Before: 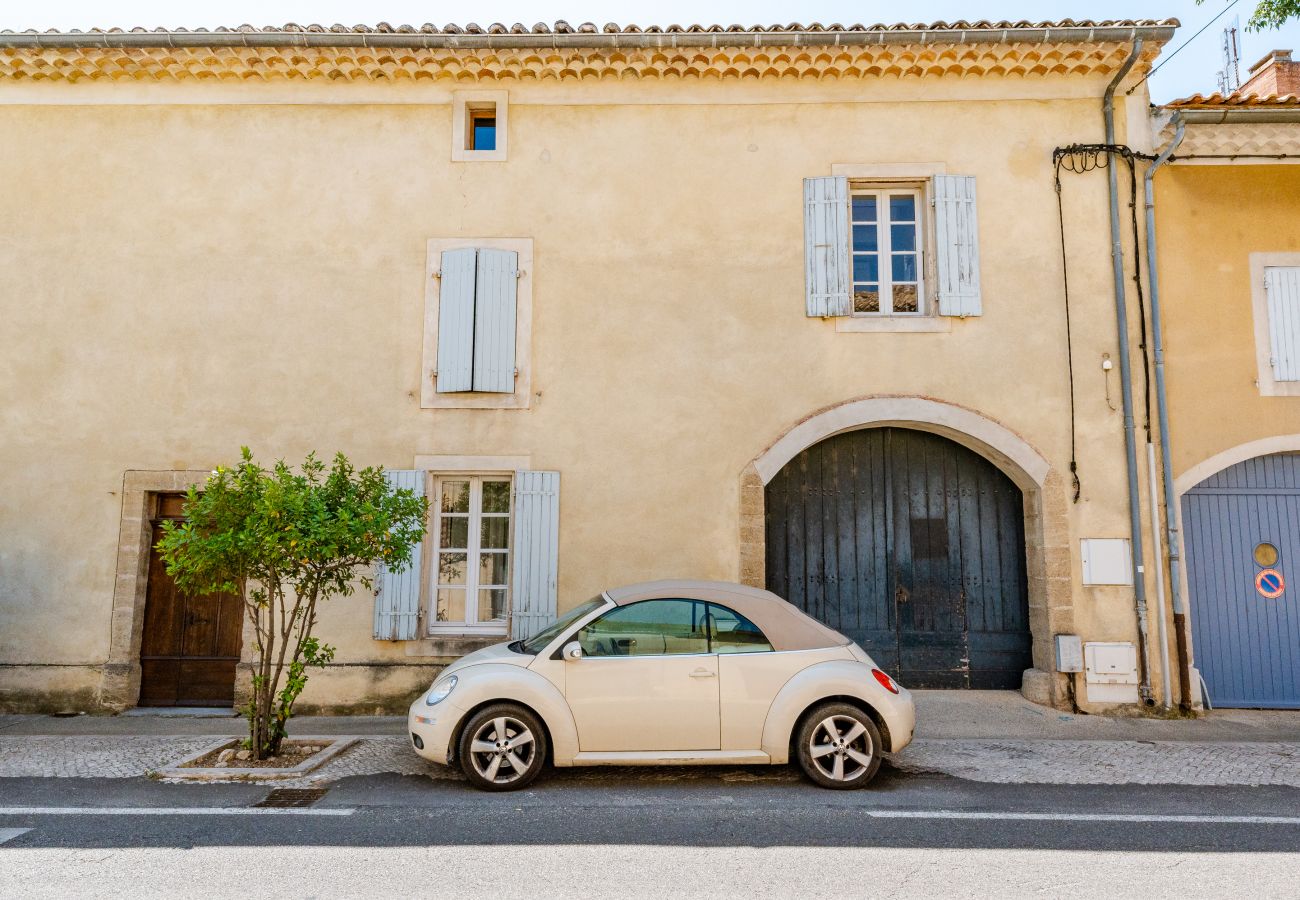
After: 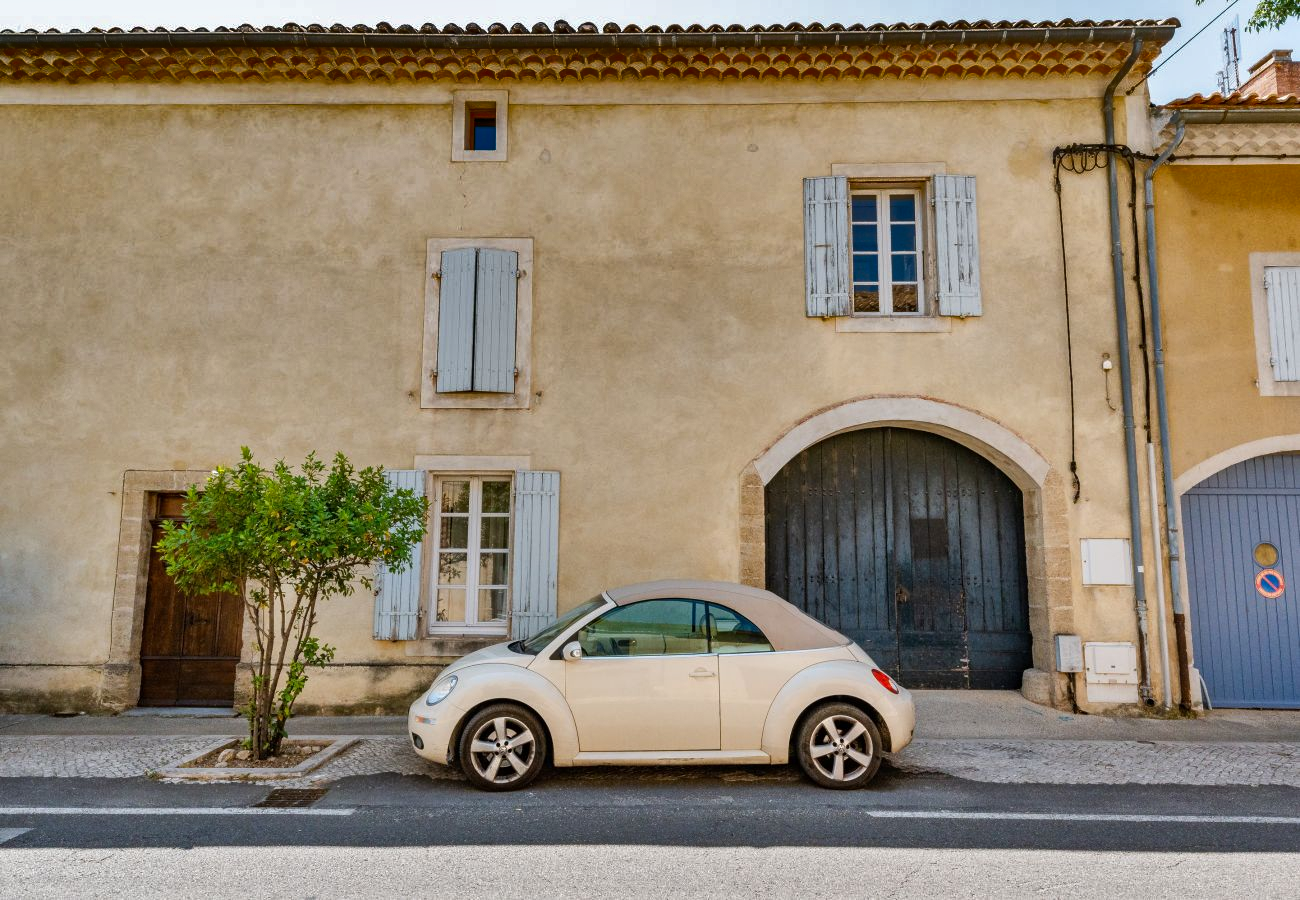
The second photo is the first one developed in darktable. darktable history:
rgb levels: preserve colors max RGB
shadows and highlights: shadows 24.5, highlights -78.15, soften with gaussian
